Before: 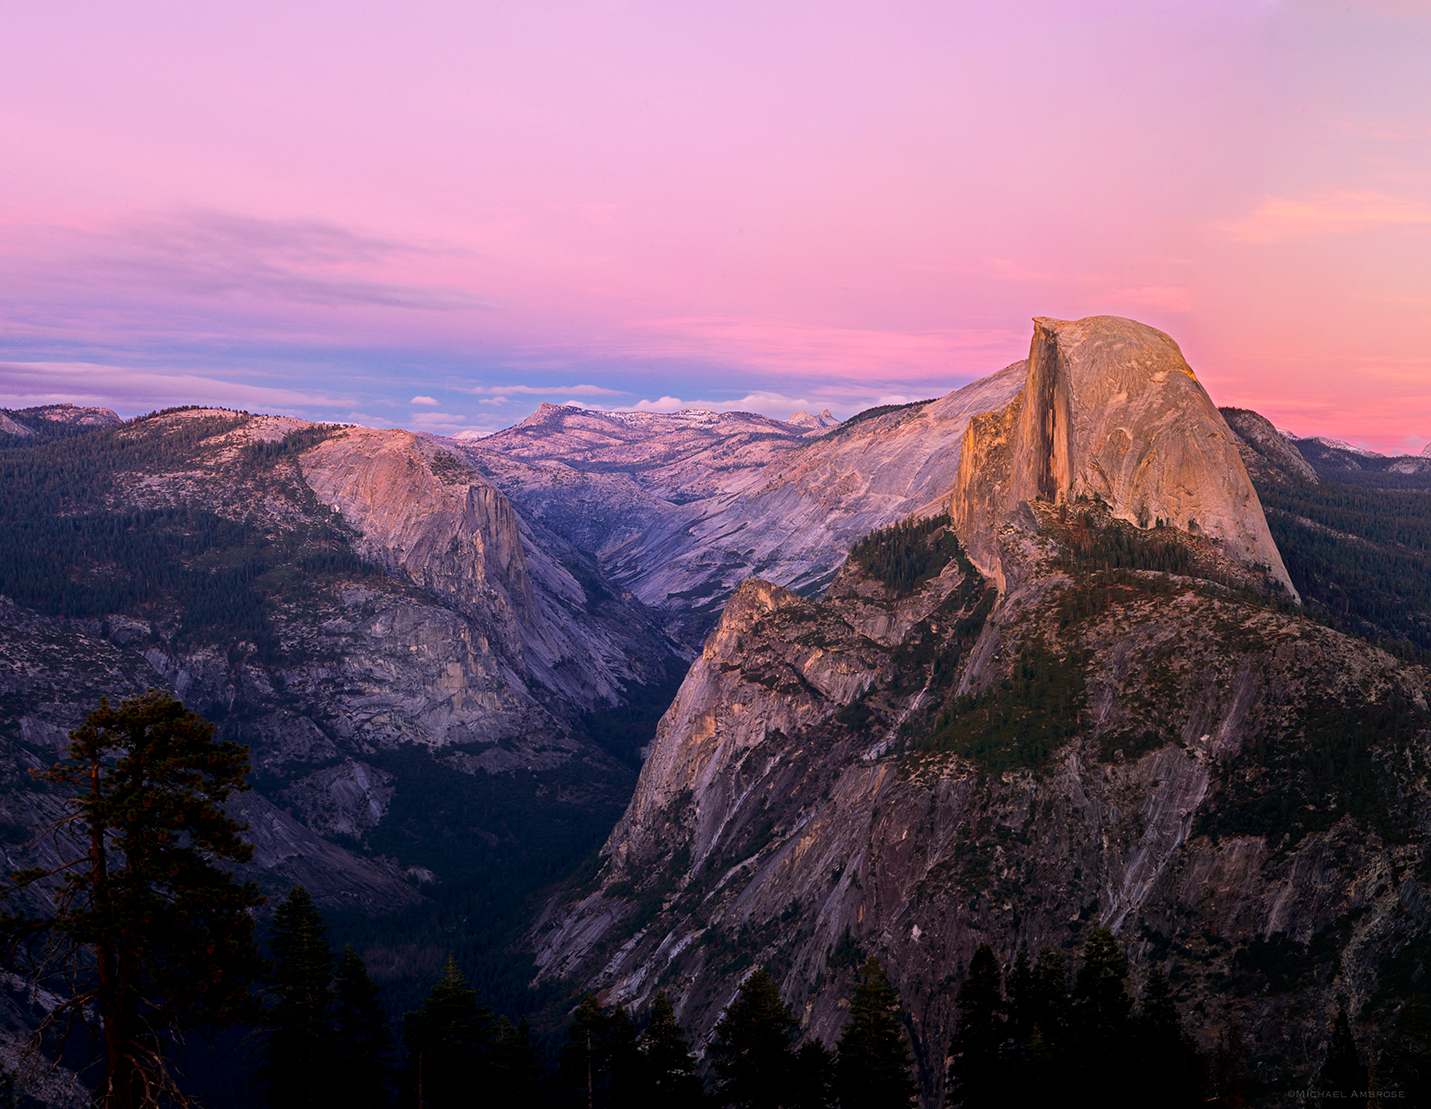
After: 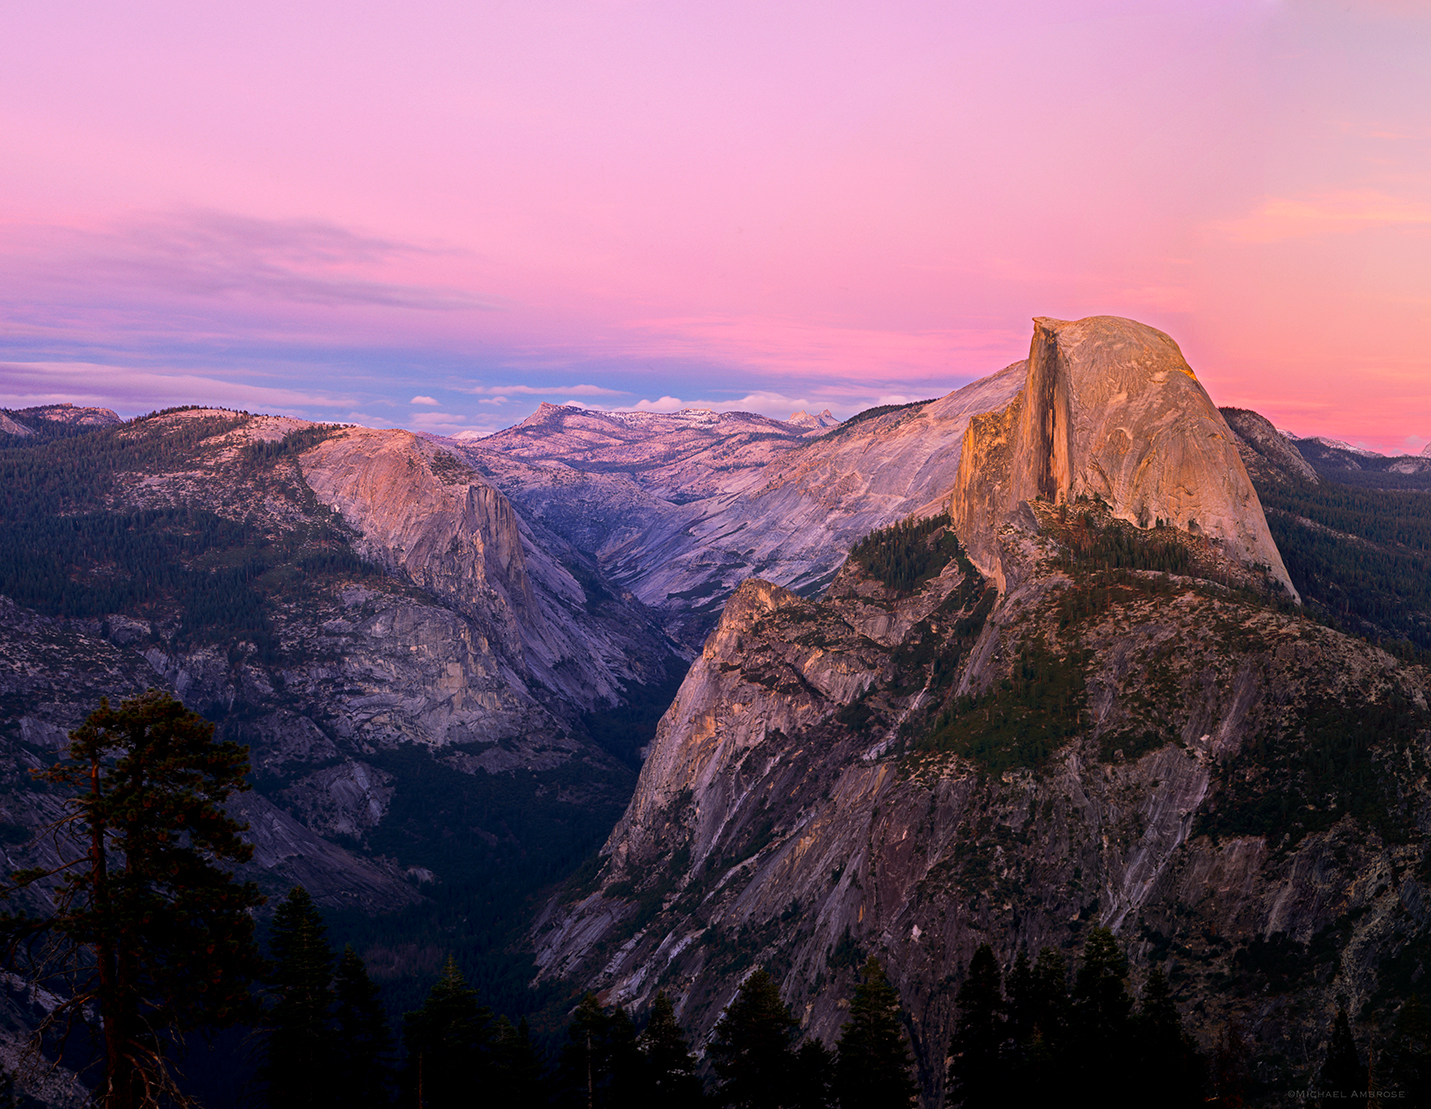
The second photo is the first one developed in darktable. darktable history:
color correction: highlights a* 0.568, highlights b* 2.88, saturation 1.06
